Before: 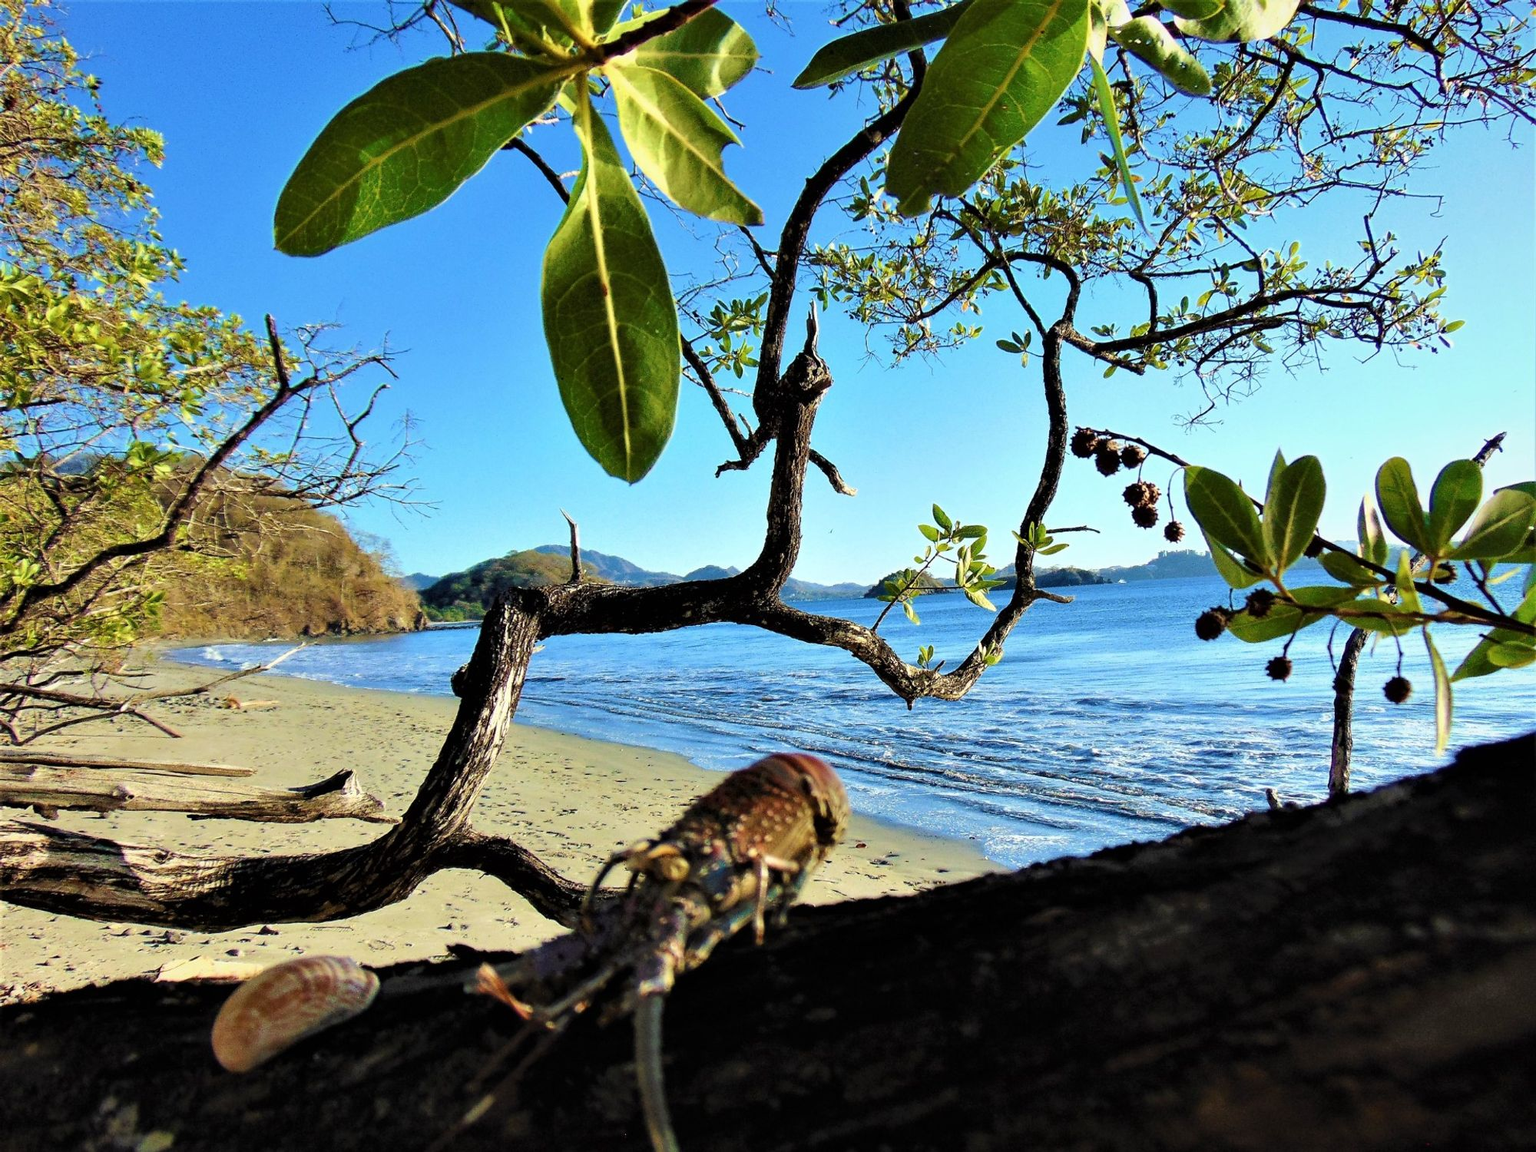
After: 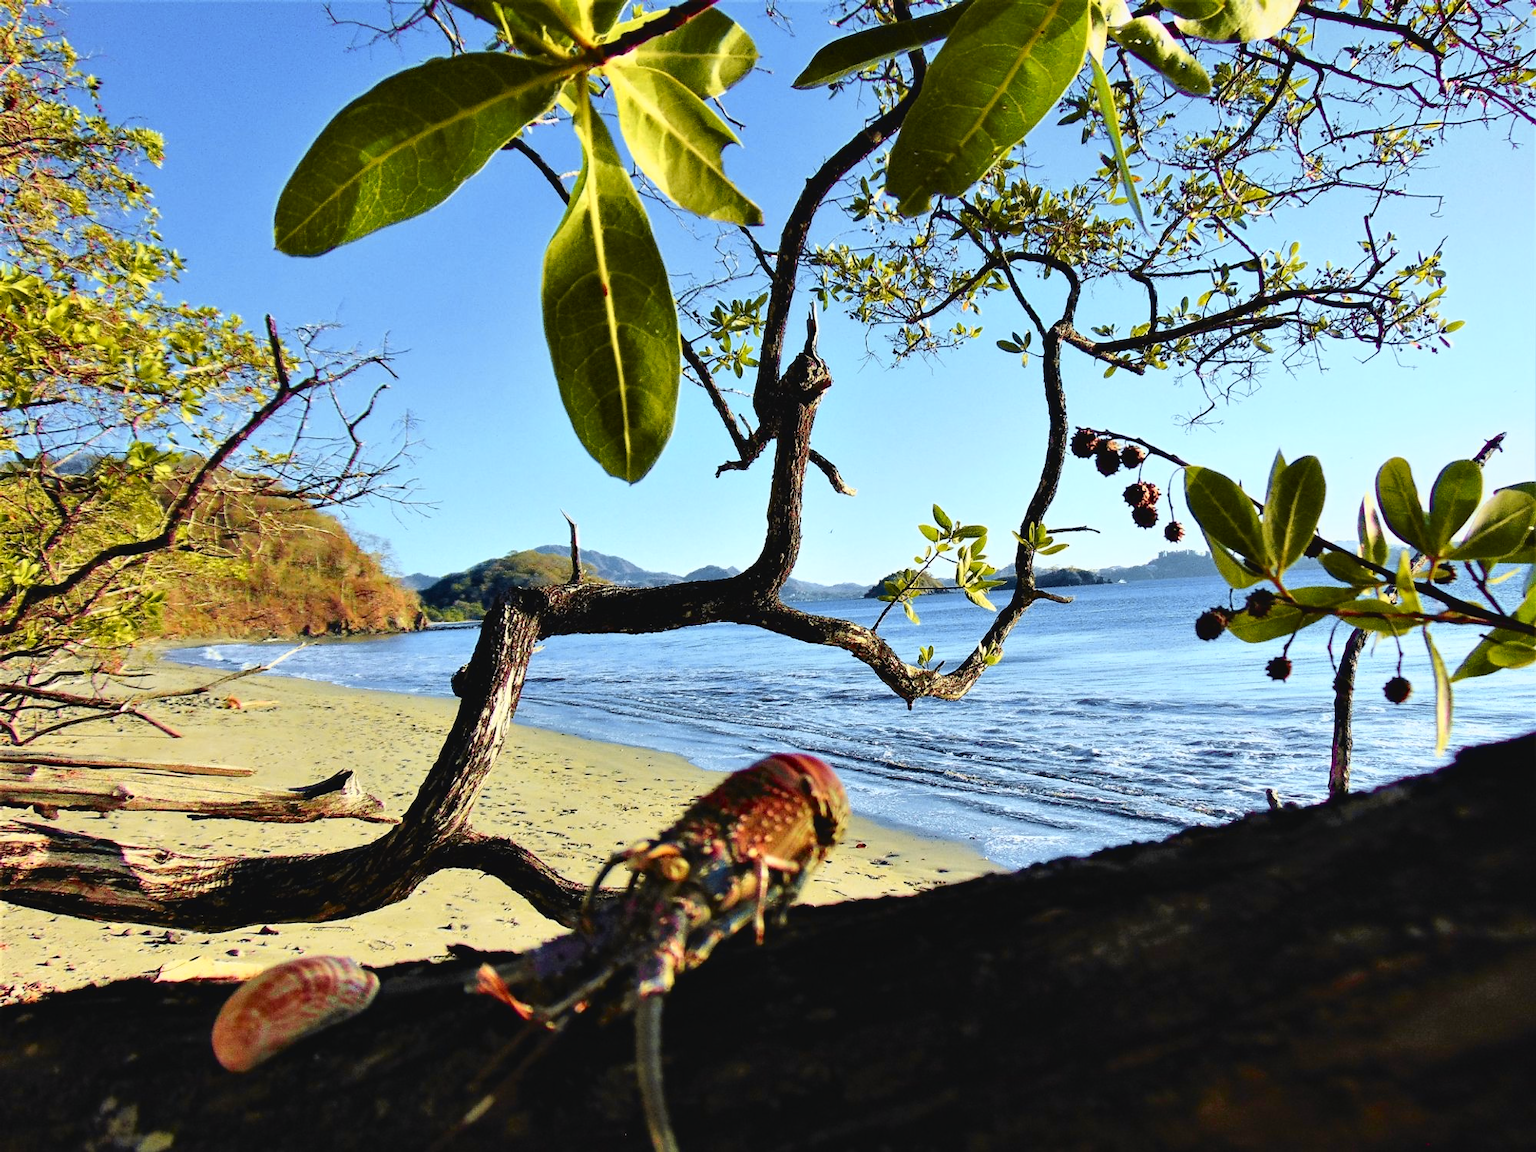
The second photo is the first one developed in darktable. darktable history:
tone curve: curves: ch0 [(0, 0.036) (0.119, 0.115) (0.466, 0.498) (0.715, 0.767) (0.817, 0.865) (1, 0.998)]; ch1 [(0, 0) (0.377, 0.416) (0.44, 0.461) (0.487, 0.49) (0.514, 0.517) (0.536, 0.577) (0.66, 0.724) (1, 1)]; ch2 [(0, 0) (0.38, 0.405) (0.463, 0.443) (0.492, 0.486) (0.526, 0.541) (0.578, 0.598) (0.653, 0.698) (1, 1)], color space Lab, independent channels, preserve colors none
